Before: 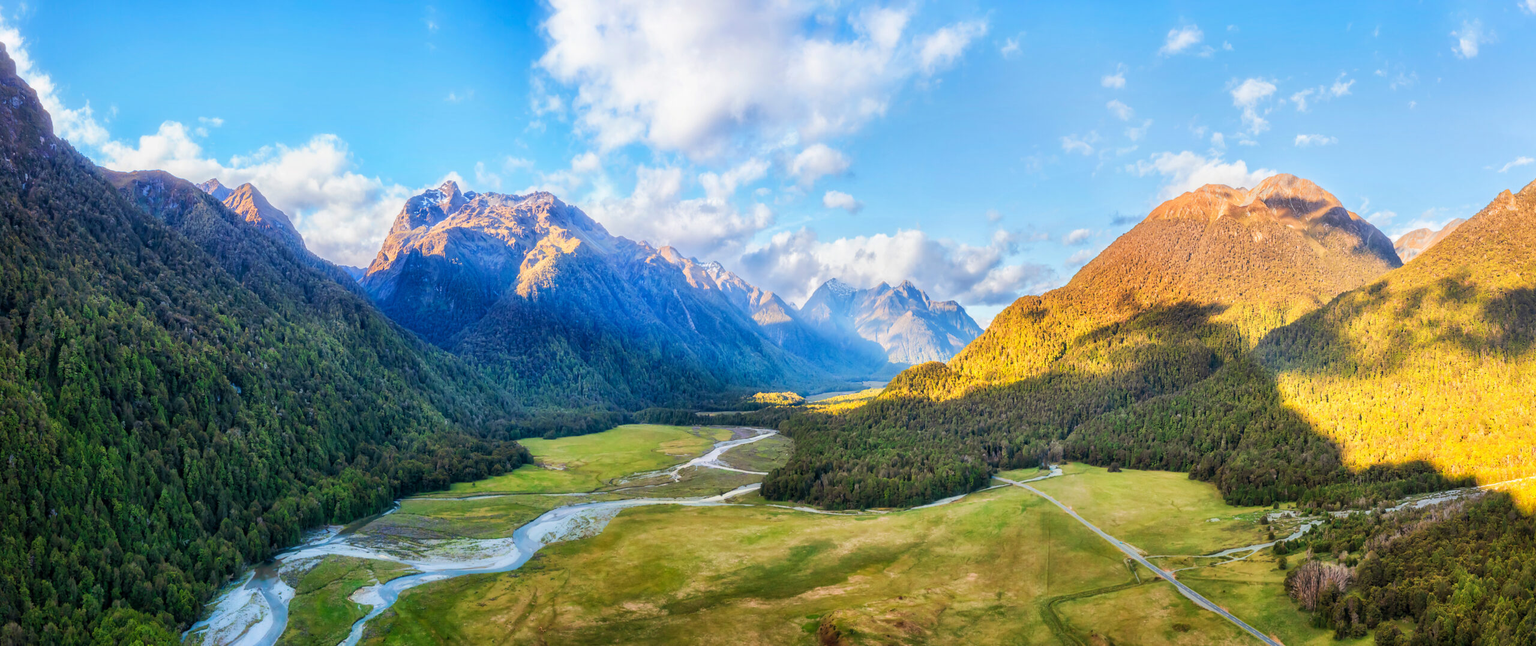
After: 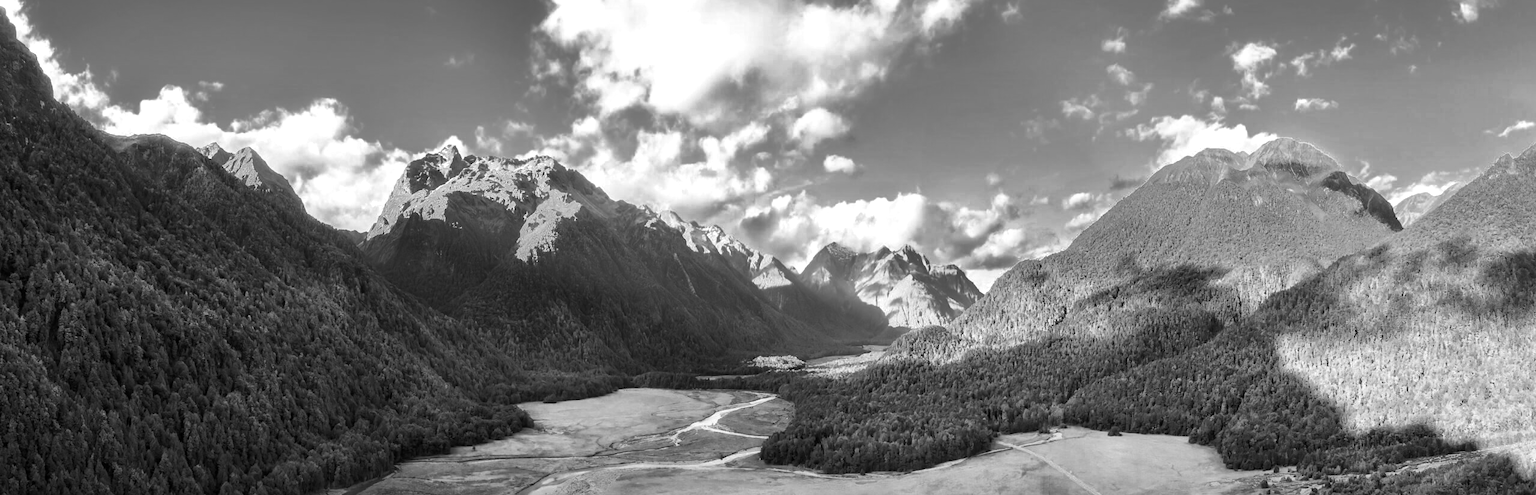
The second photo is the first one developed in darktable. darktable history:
crop: top 5.606%, bottom 17.678%
color zones: curves: ch0 [(0.002, 0.593) (0.143, 0.417) (0.285, 0.541) (0.455, 0.289) (0.608, 0.327) (0.727, 0.283) (0.869, 0.571) (1, 0.603)]; ch1 [(0, 0) (0.143, 0) (0.286, 0) (0.429, 0) (0.571, 0) (0.714, 0) (0.857, 0)]
color correction: highlights a* 17.38, highlights b* 0.236, shadows a* -15.26, shadows b* -14.28, saturation 1.46
